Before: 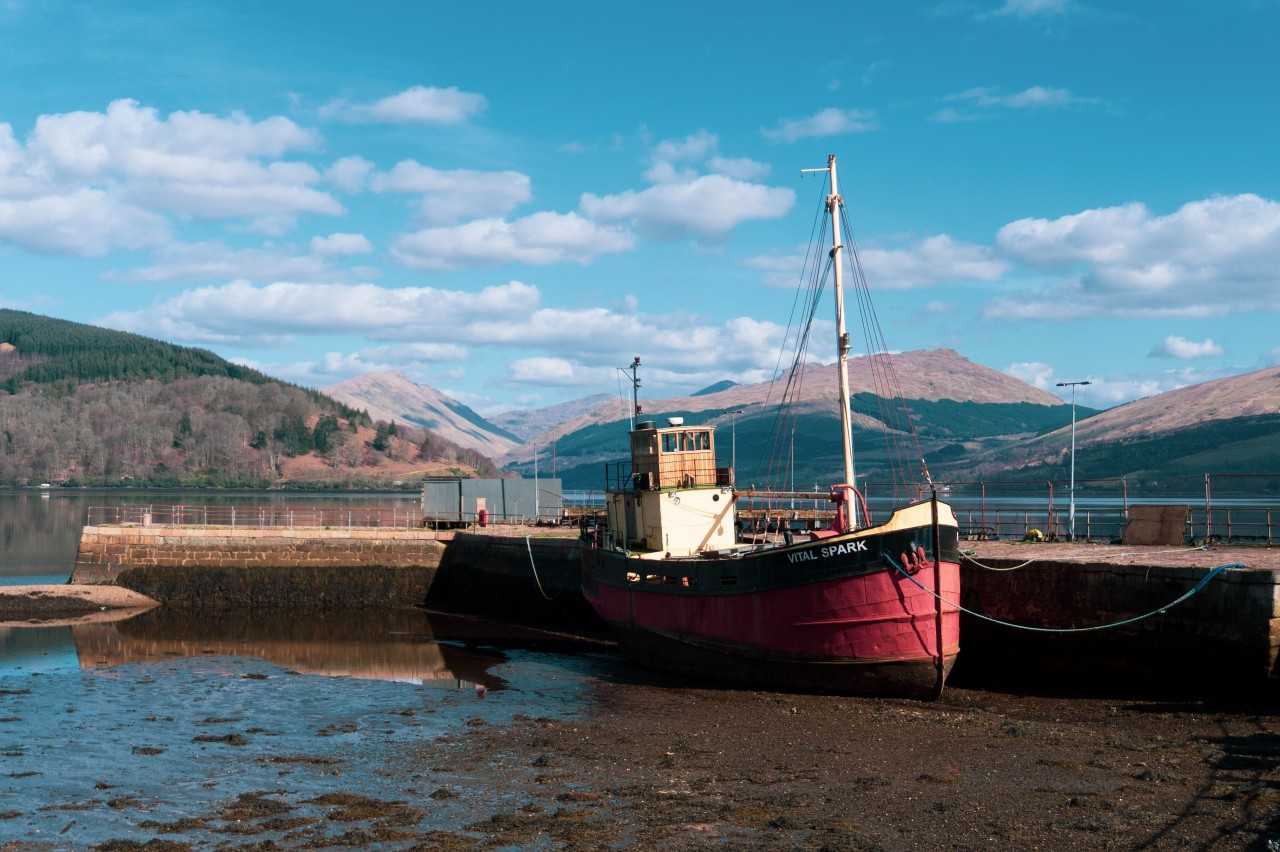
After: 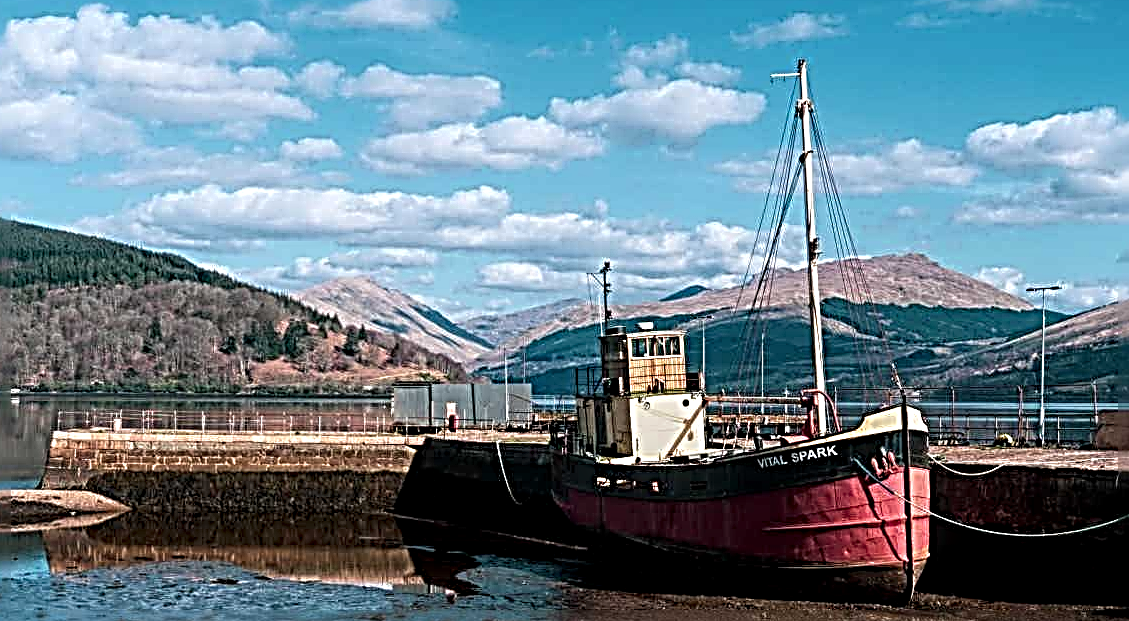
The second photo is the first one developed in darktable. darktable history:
crop and rotate: left 2.377%, top 11.199%, right 9.374%, bottom 15.806%
local contrast: detail 142%
sharpen: radius 4.037, amount 1.994
